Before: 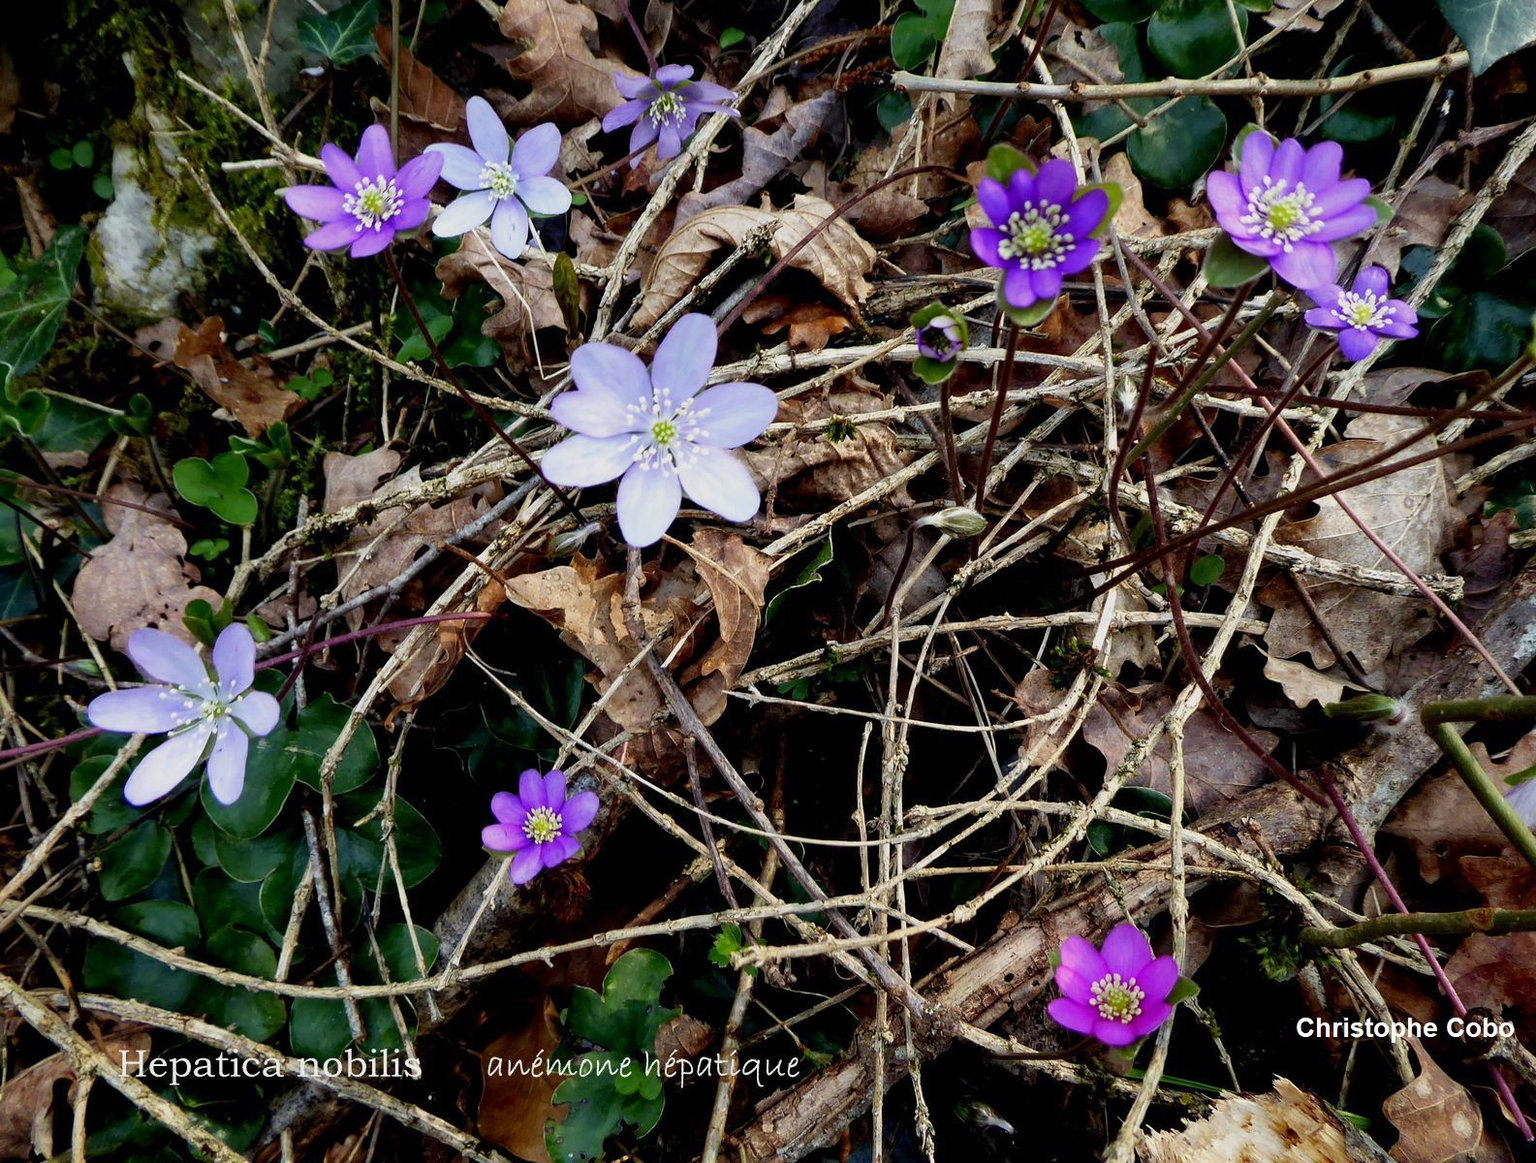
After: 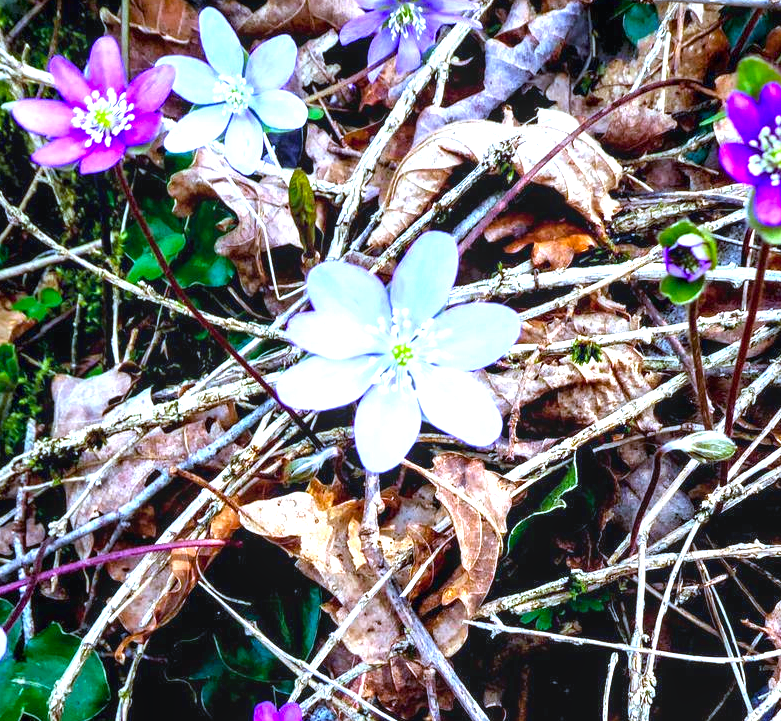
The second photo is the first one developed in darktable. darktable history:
crop: left 17.835%, top 7.675%, right 32.881%, bottom 32.213%
color calibration: illuminant custom, x 0.39, y 0.392, temperature 3856.94 K
exposure: black level correction 0, exposure 1.625 EV, compensate exposure bias true, compensate highlight preservation false
local contrast: on, module defaults
color balance rgb: perceptual saturation grading › global saturation 30%, global vibrance 20%
